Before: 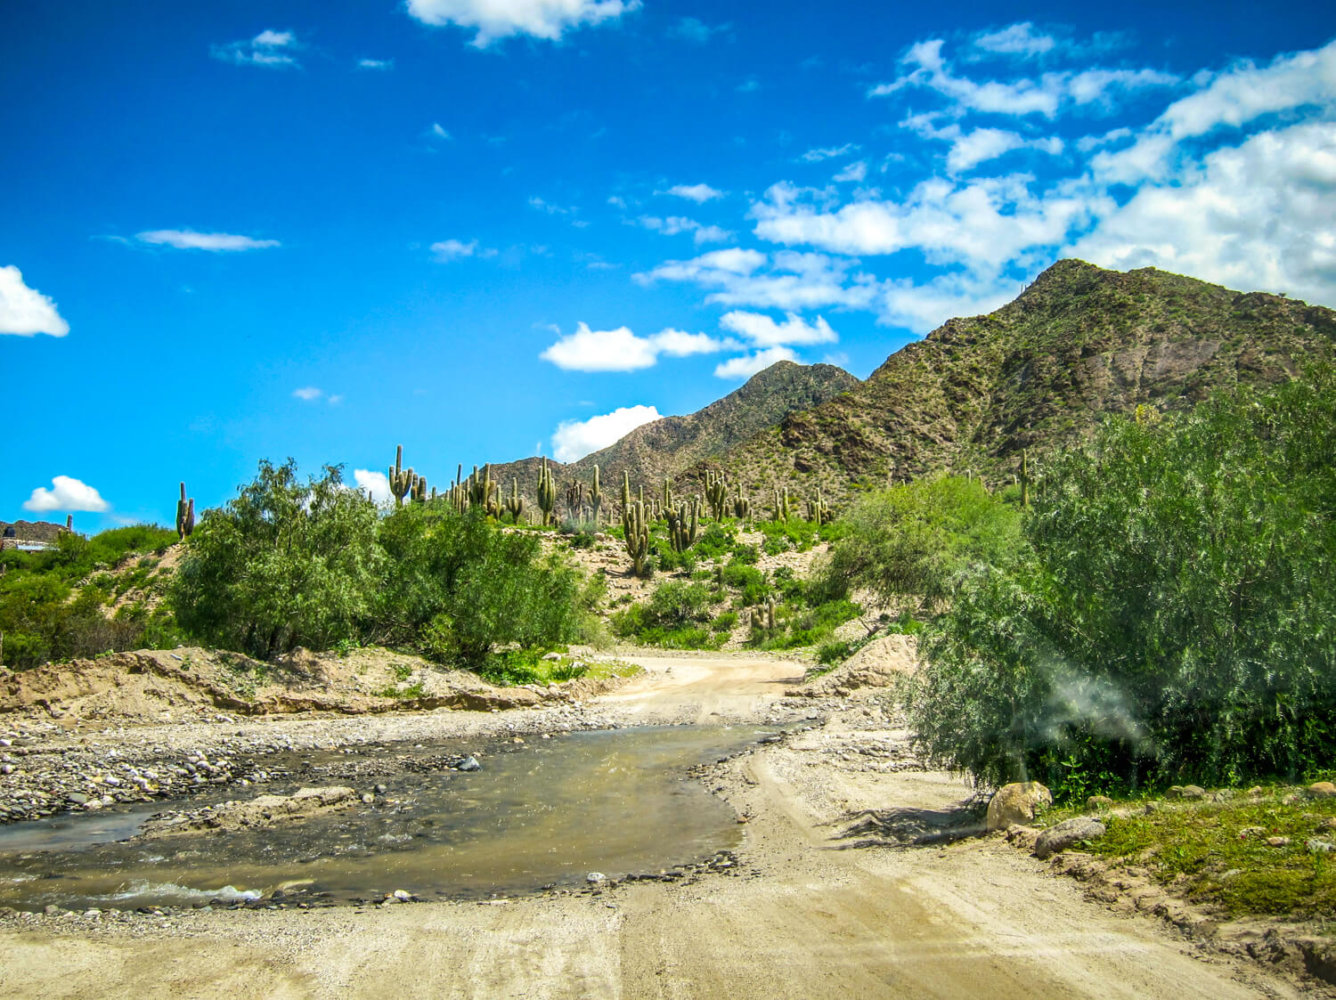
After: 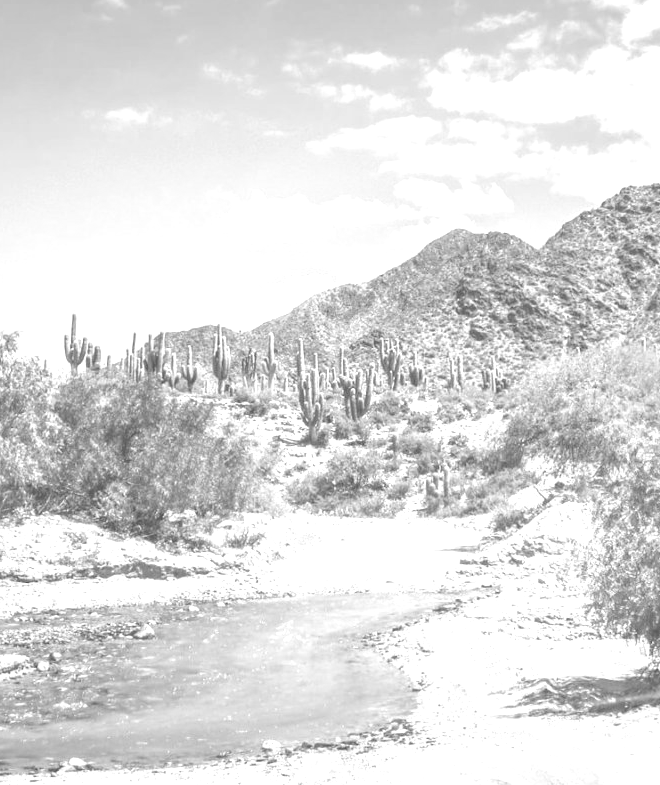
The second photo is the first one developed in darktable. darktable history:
contrast brightness saturation: contrast -0.1, saturation -0.1
monochrome: on, module defaults
crop and rotate: angle 0.02°, left 24.353%, top 13.219%, right 26.156%, bottom 8.224%
colorize: hue 36°, source mix 100%
